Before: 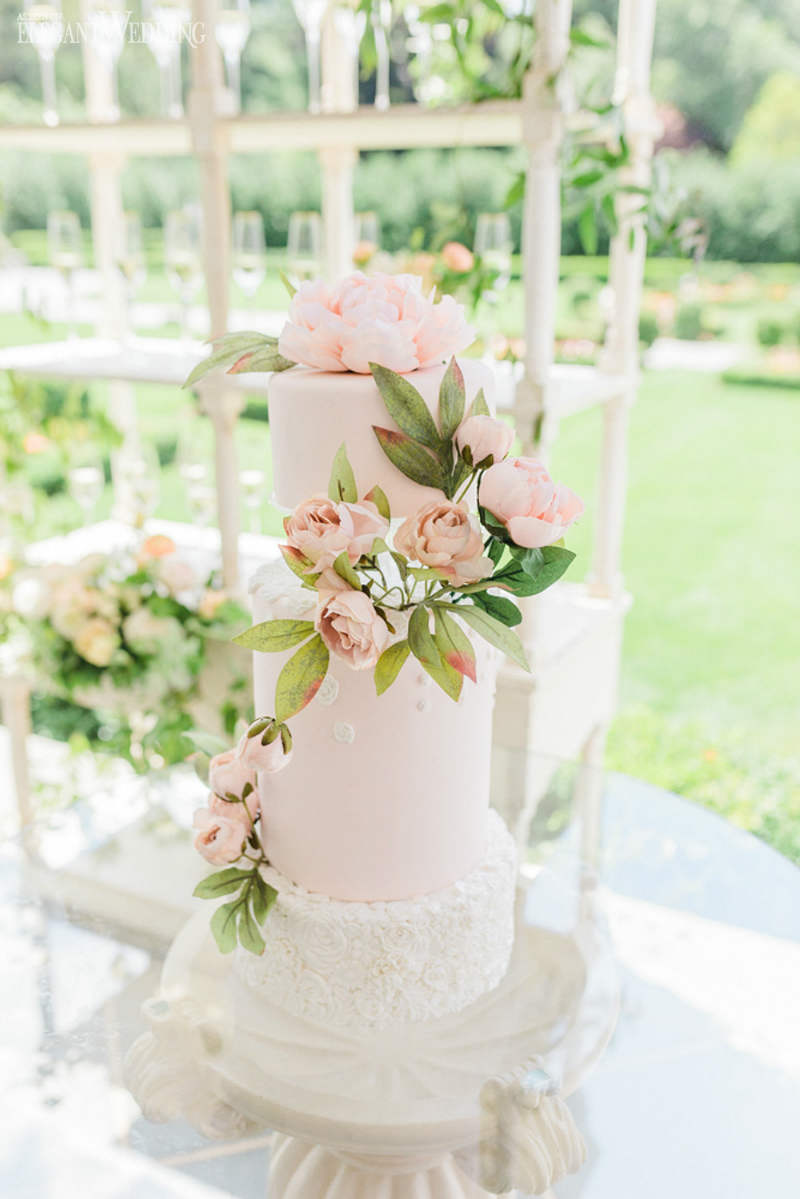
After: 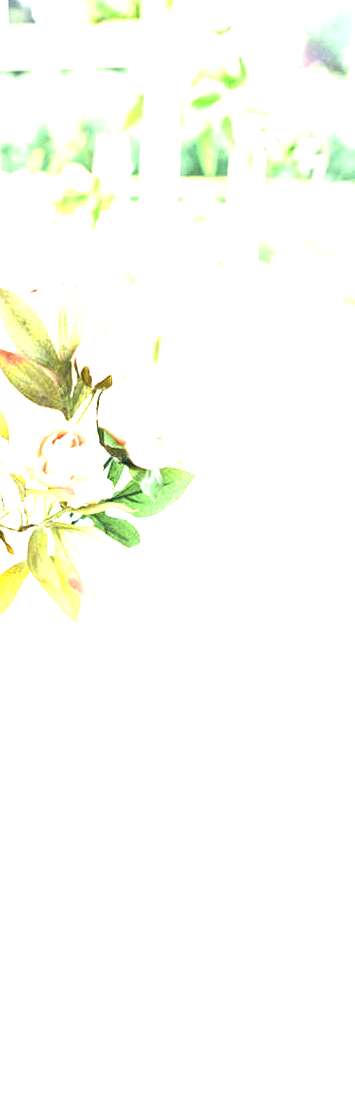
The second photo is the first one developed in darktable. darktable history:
exposure: black level correction 0, exposure 2 EV, compensate highlight preservation false
white balance: emerald 1
crop: left 47.628%, top 6.643%, right 7.874%
